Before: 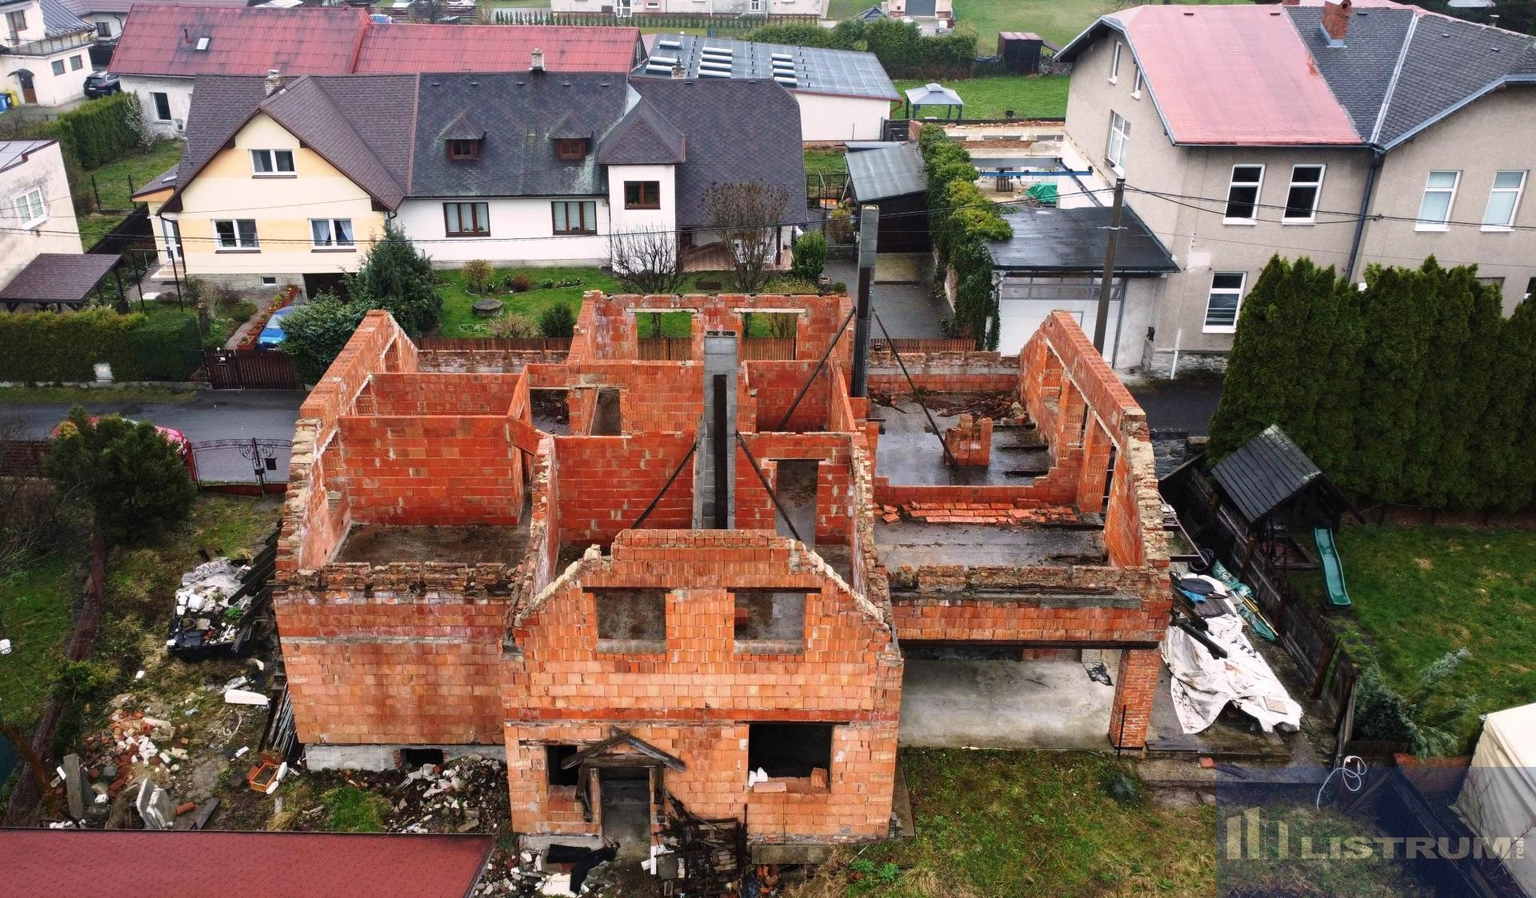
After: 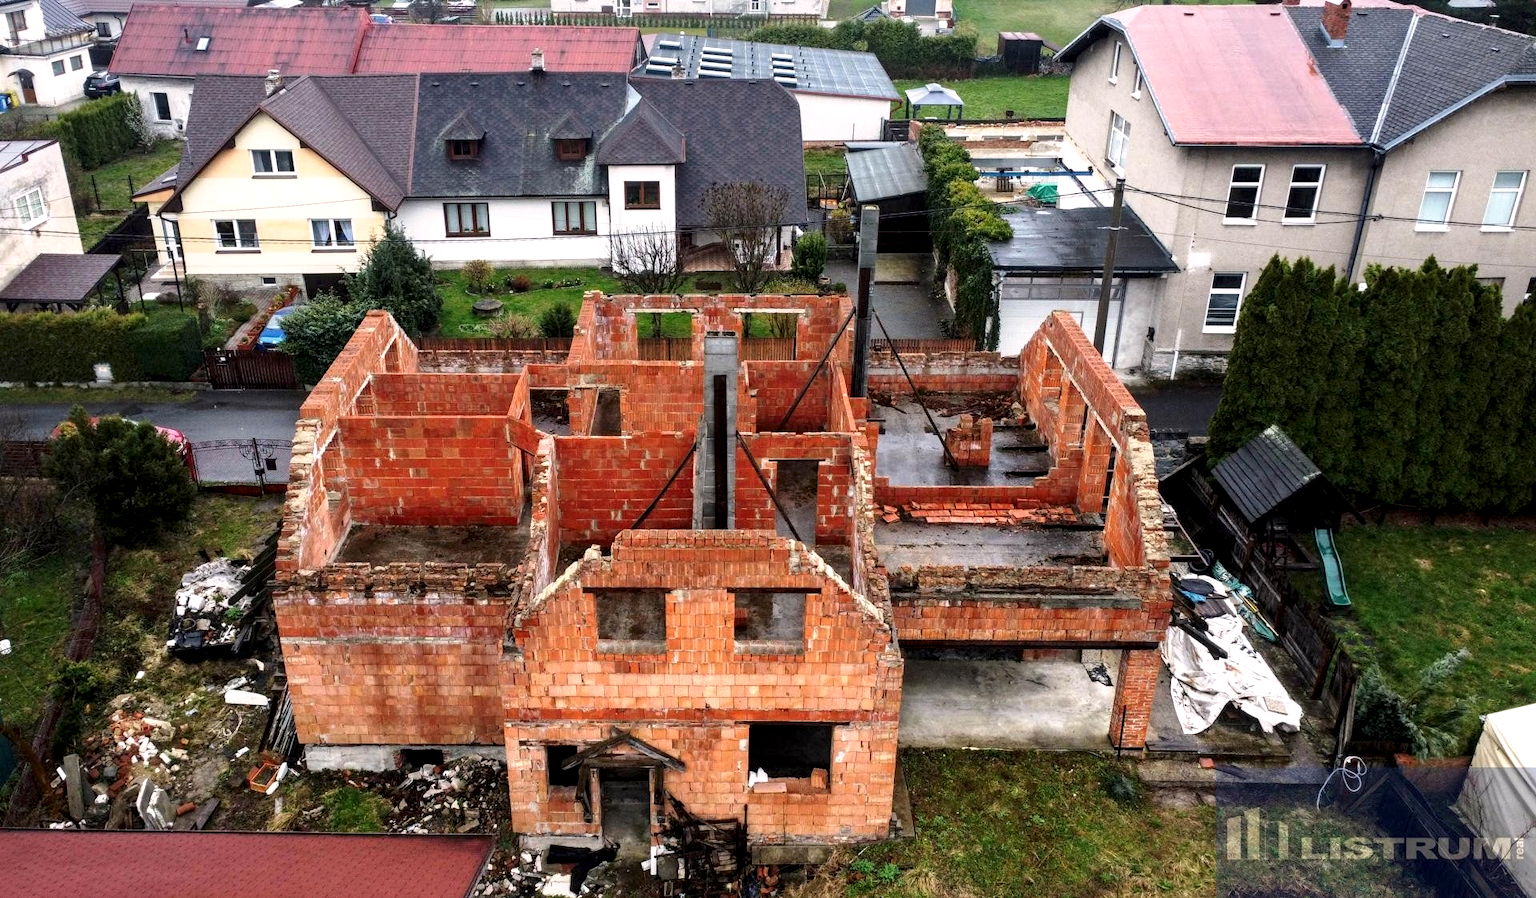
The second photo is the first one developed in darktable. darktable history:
vibrance: on, module defaults
local contrast: detail 135%, midtone range 0.75
